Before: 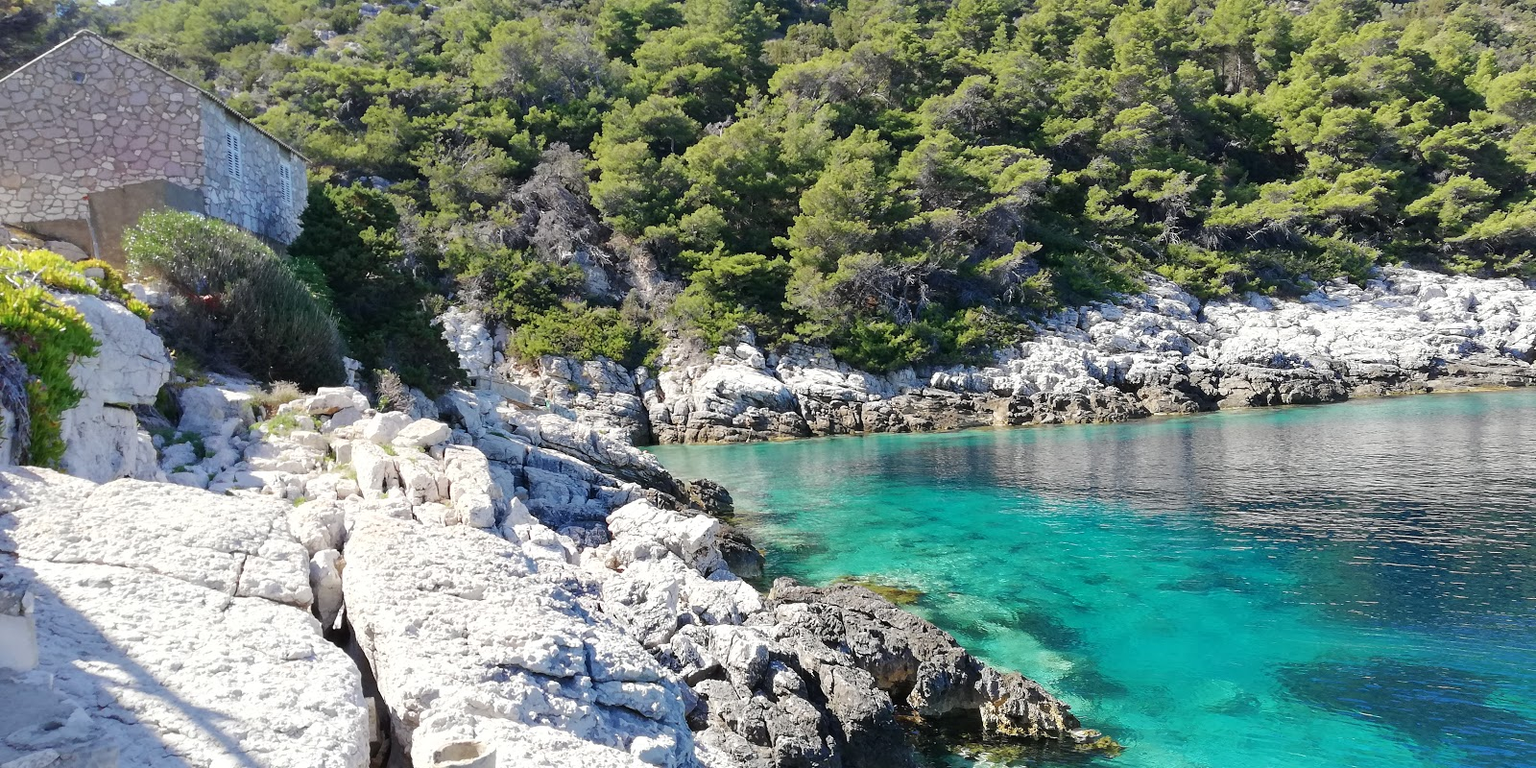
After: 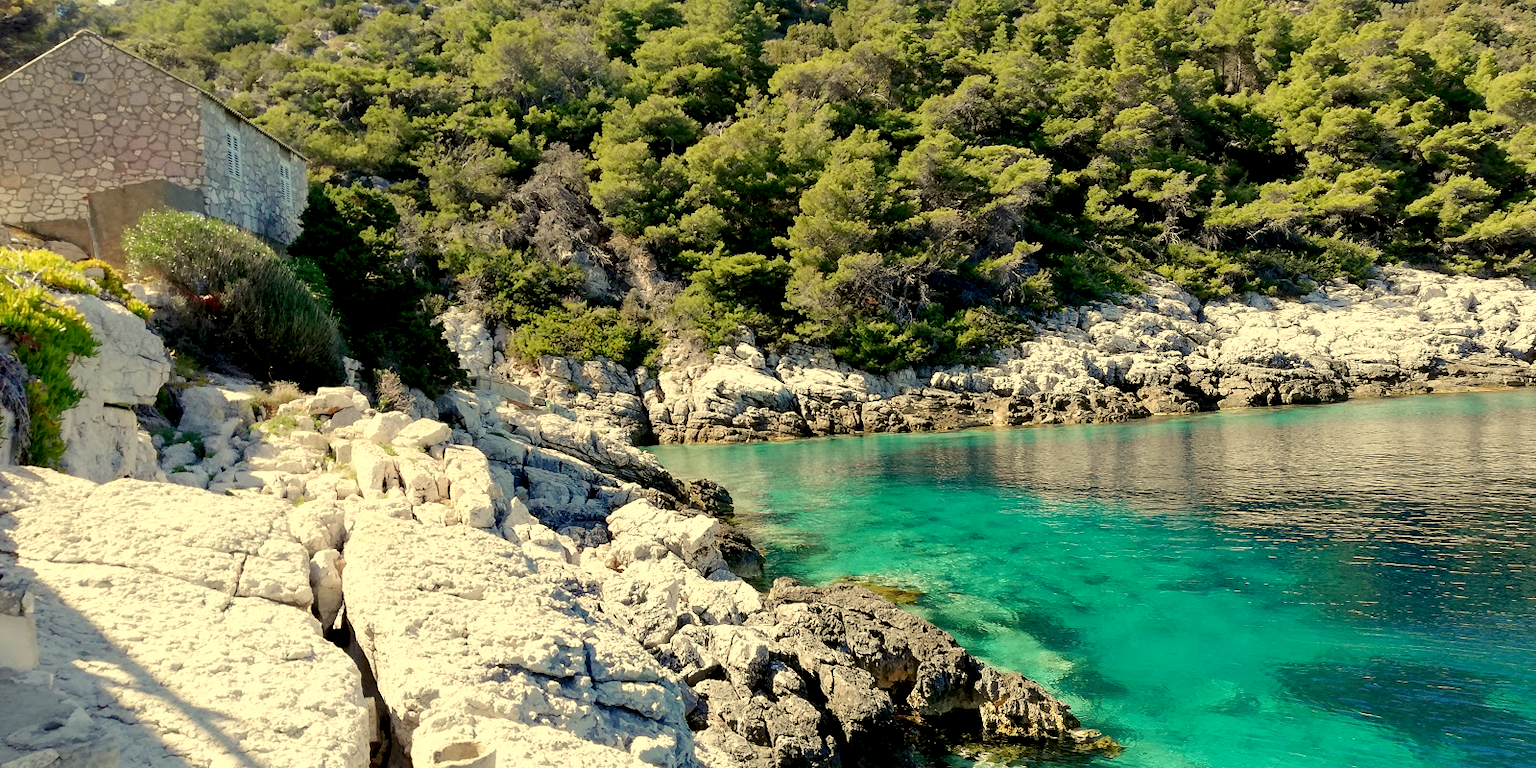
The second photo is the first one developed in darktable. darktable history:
white balance: red 1.08, blue 0.791
exposure: black level correction 0.016, exposure -0.009 EV, compensate highlight preservation false
